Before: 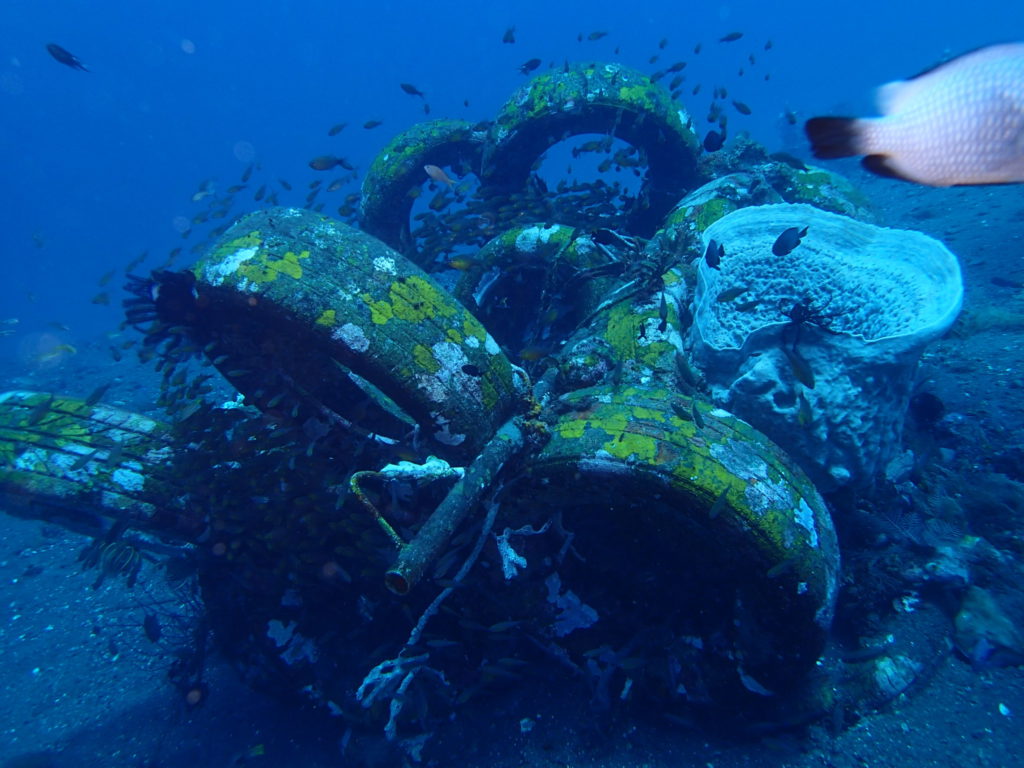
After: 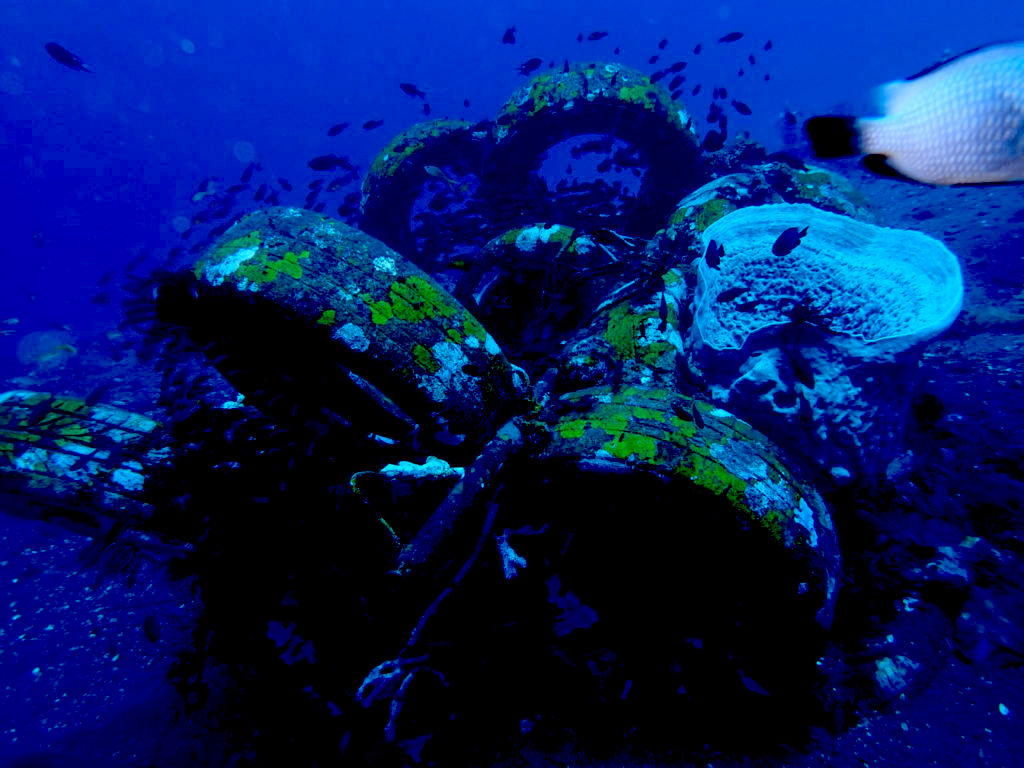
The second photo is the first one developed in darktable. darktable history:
white balance: red 0.925, blue 1.046
exposure: black level correction 0.1, exposure -0.092 EV, compensate highlight preservation false
